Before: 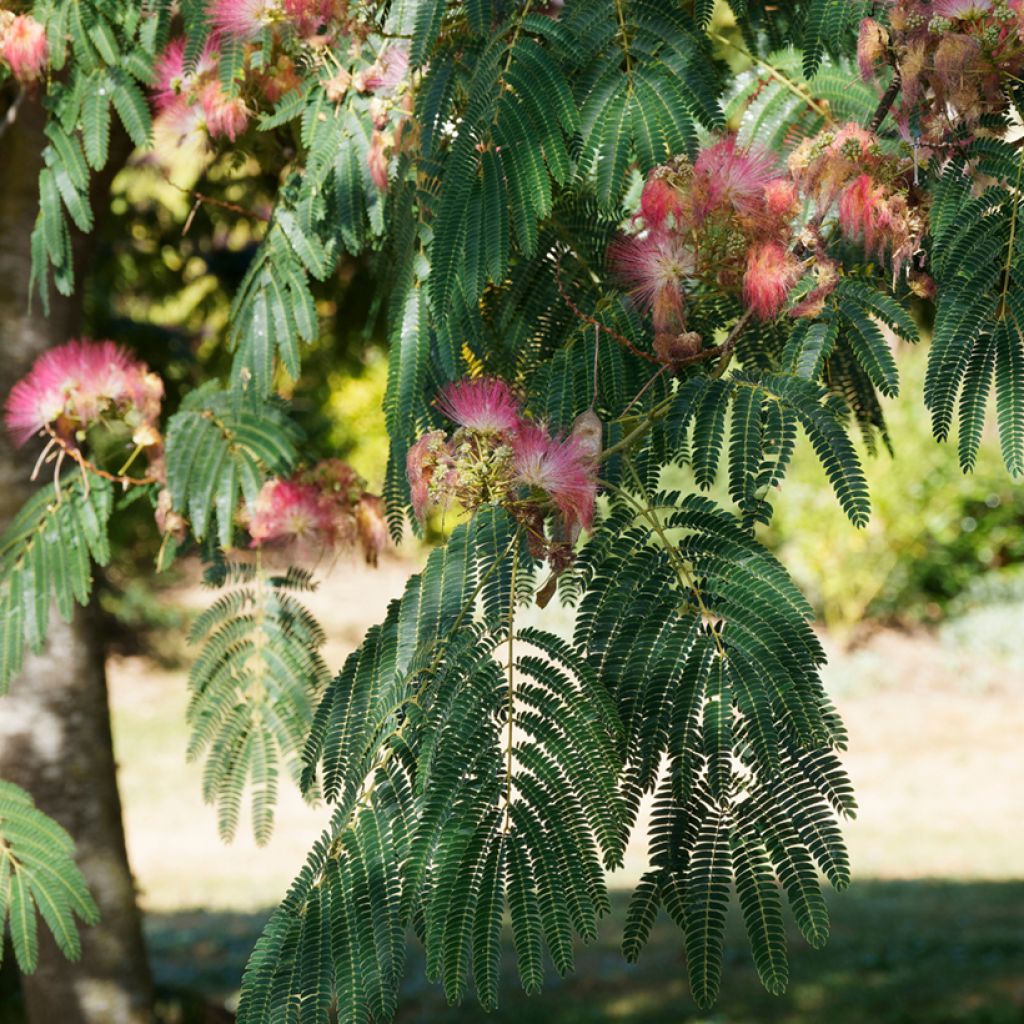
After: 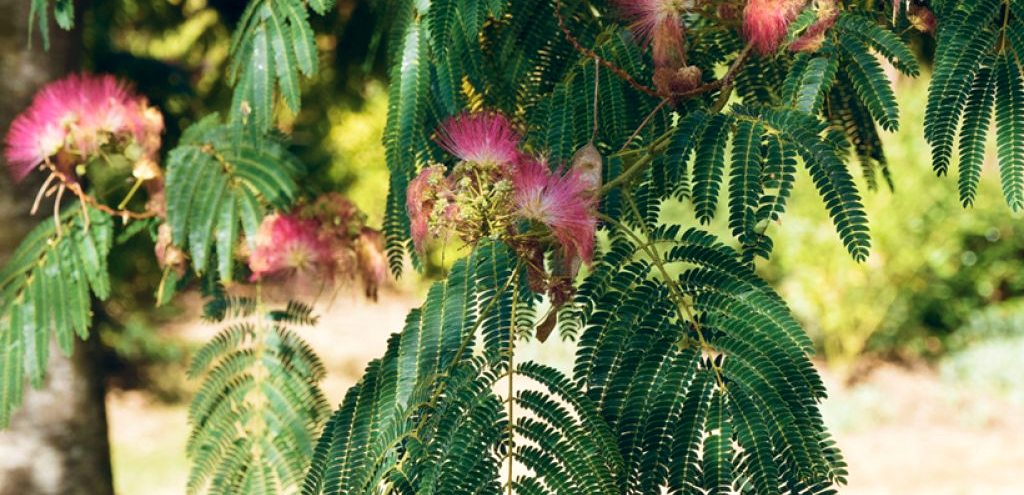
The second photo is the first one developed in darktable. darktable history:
color balance rgb: shadows lift › chroma 3.88%, shadows lift › hue 88.52°, power › hue 214.65°, global offset › chroma 0.1%, global offset › hue 252.4°, contrast 4.45%
exposure: compensate highlight preservation false
crop and rotate: top 26.056%, bottom 25.543%
velvia: strength 45%
